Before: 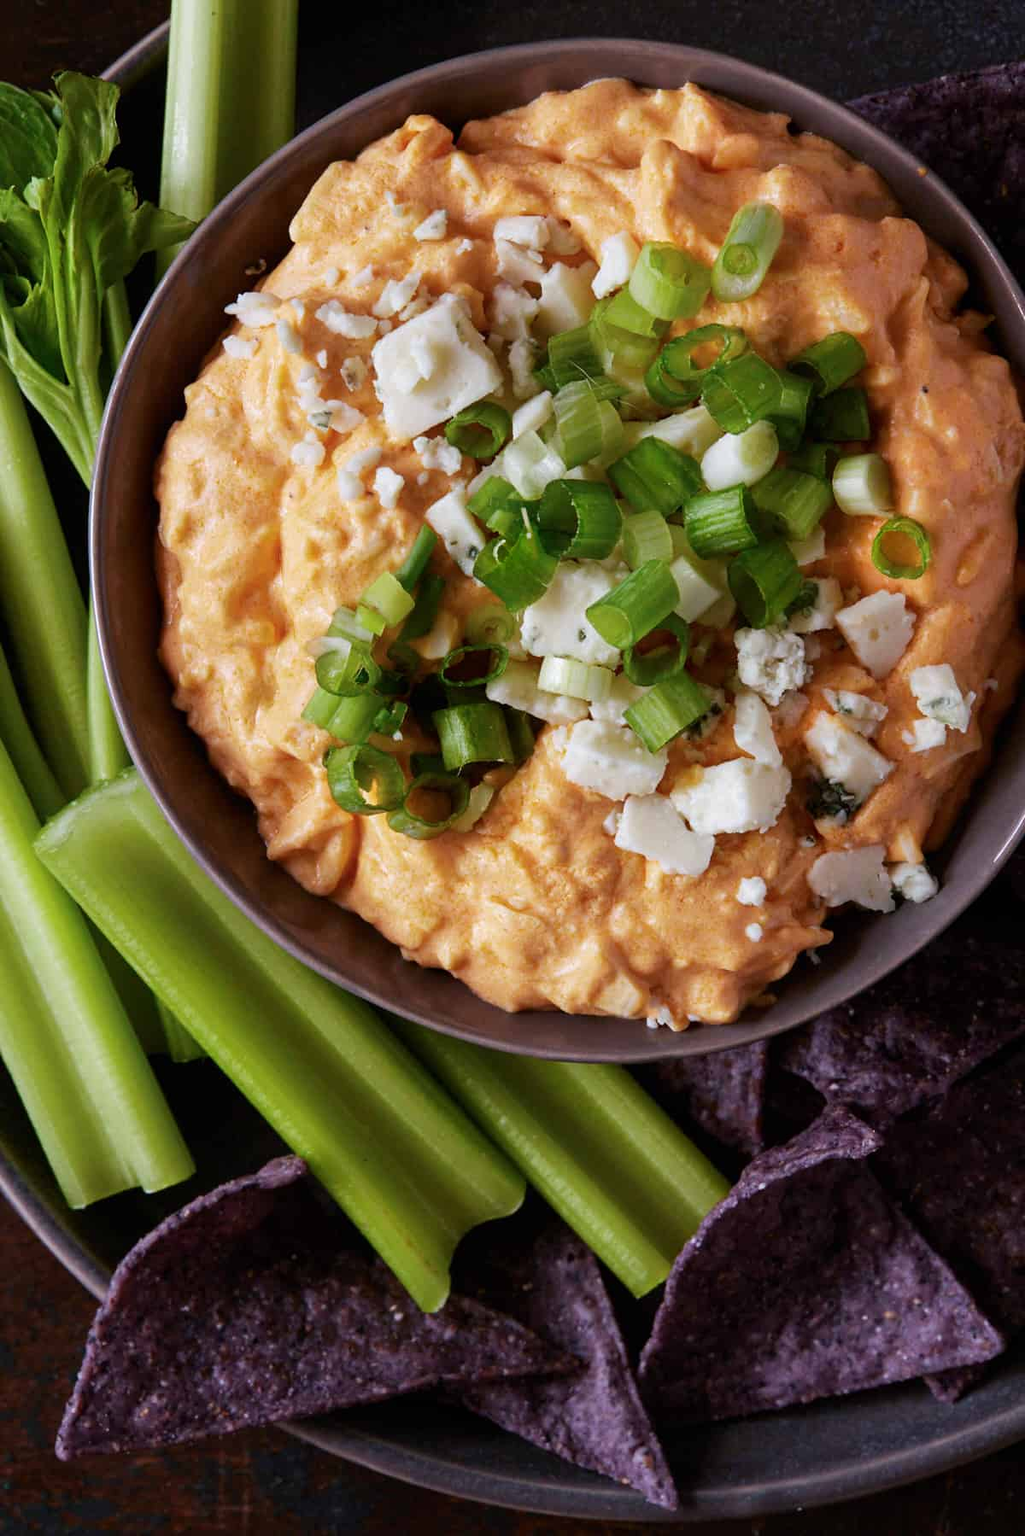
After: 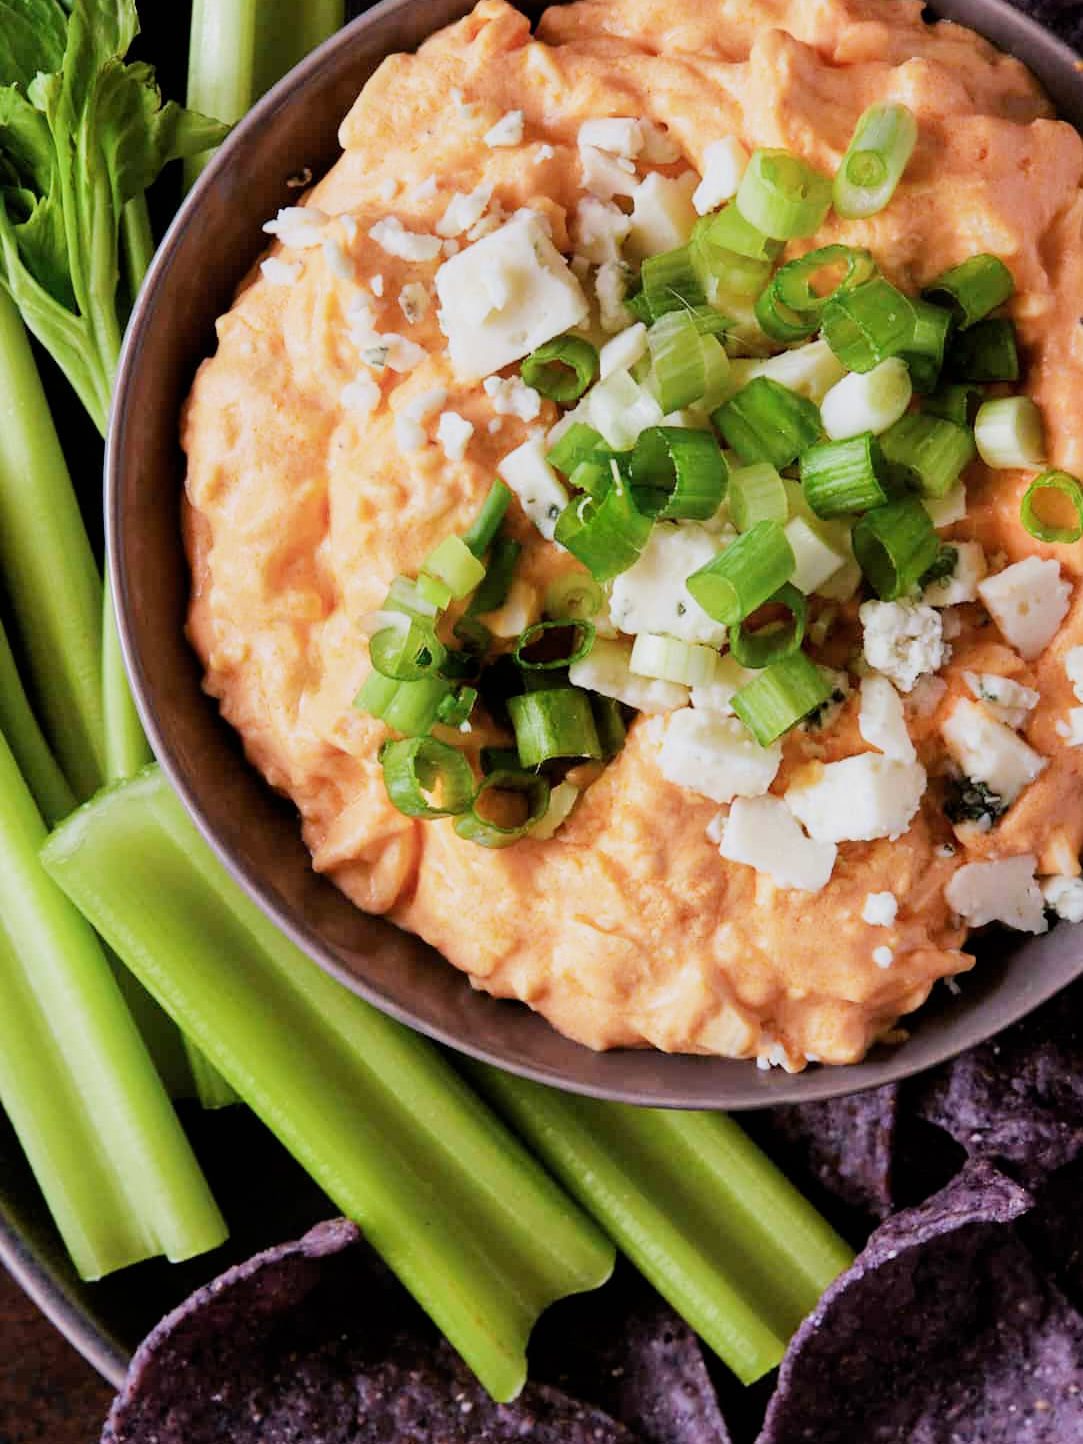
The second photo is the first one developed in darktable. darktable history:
exposure: black level correction 0, exposure 1.001 EV, compensate highlight preservation false
crop: top 7.536%, right 9.694%, bottom 12.066%
tone equalizer: edges refinement/feathering 500, mask exposure compensation -1.57 EV, preserve details no
filmic rgb: black relative exposure -7.26 EV, white relative exposure 5.07 EV, hardness 3.22
